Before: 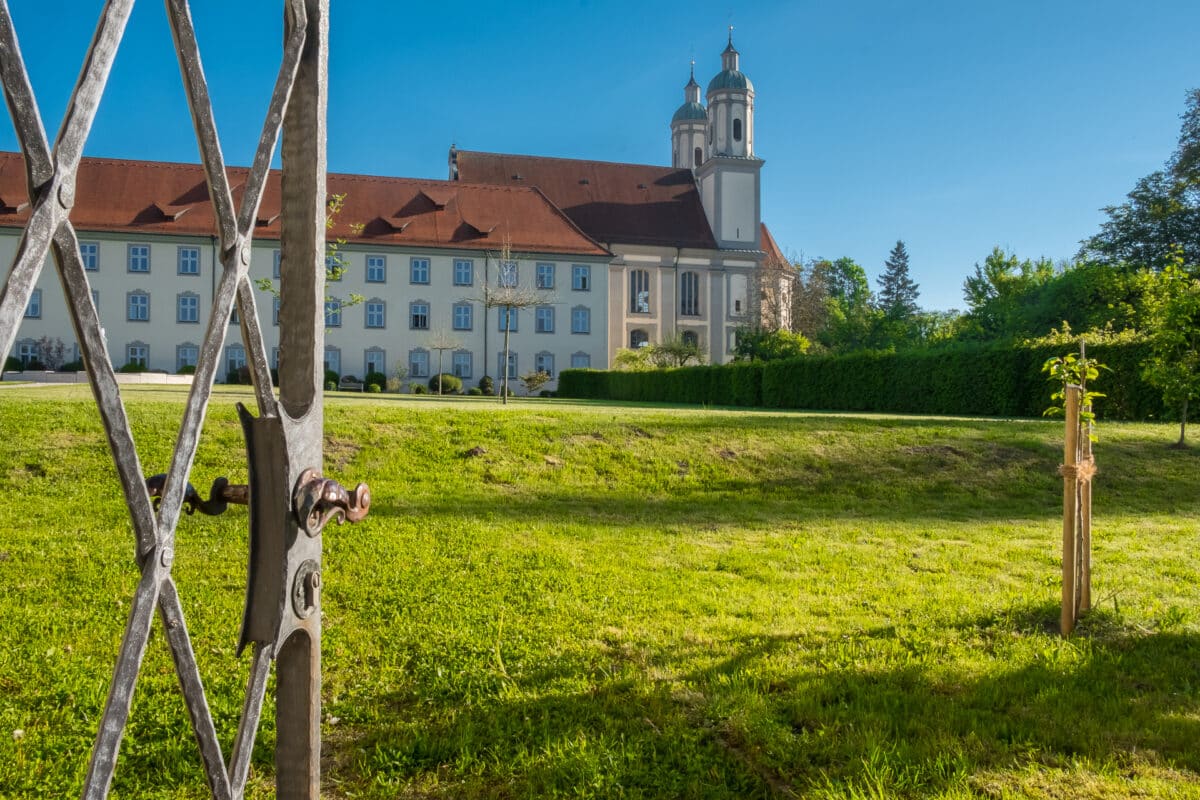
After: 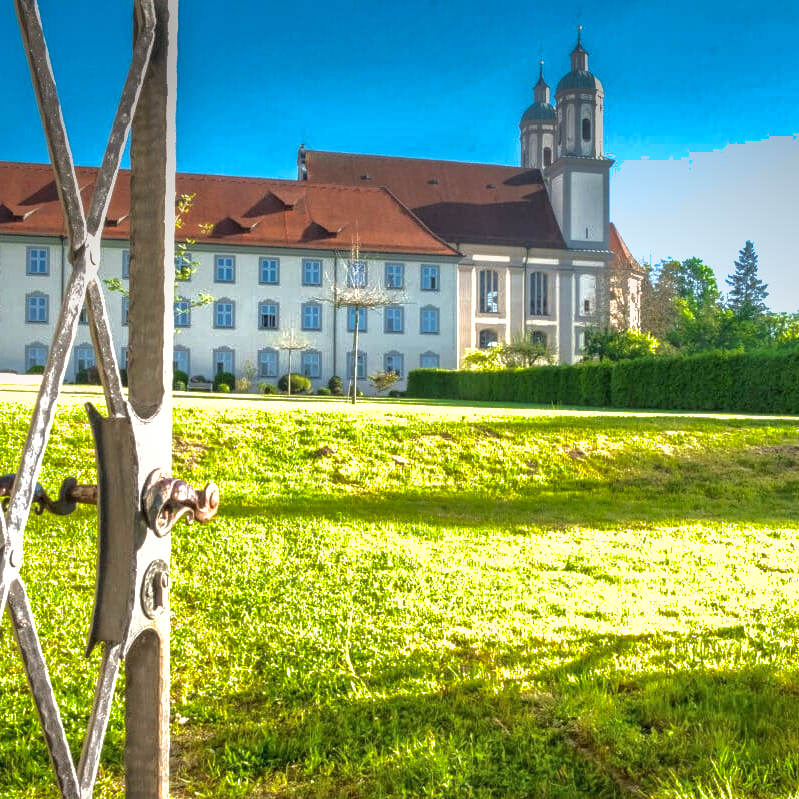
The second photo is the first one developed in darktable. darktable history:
local contrast: on, module defaults
crop and rotate: left 12.648%, right 20.685%
vignetting: fall-off start 97.52%, fall-off radius 100%, brightness -0.574, saturation 0, center (-0.027, 0.404), width/height ratio 1.368, unbound false
exposure: black level correction 0, exposure 1.45 EV, compensate exposure bias true, compensate highlight preservation false
shadows and highlights: shadows 40, highlights -60
